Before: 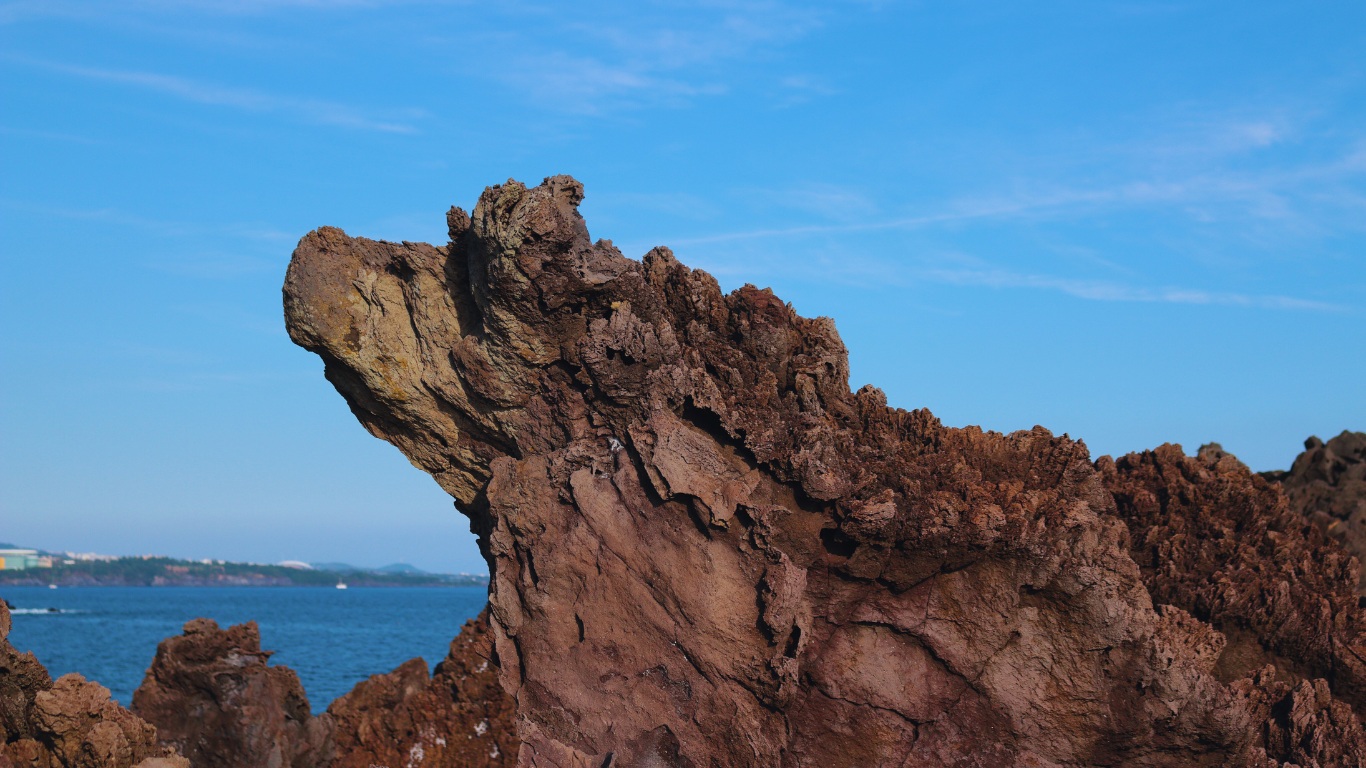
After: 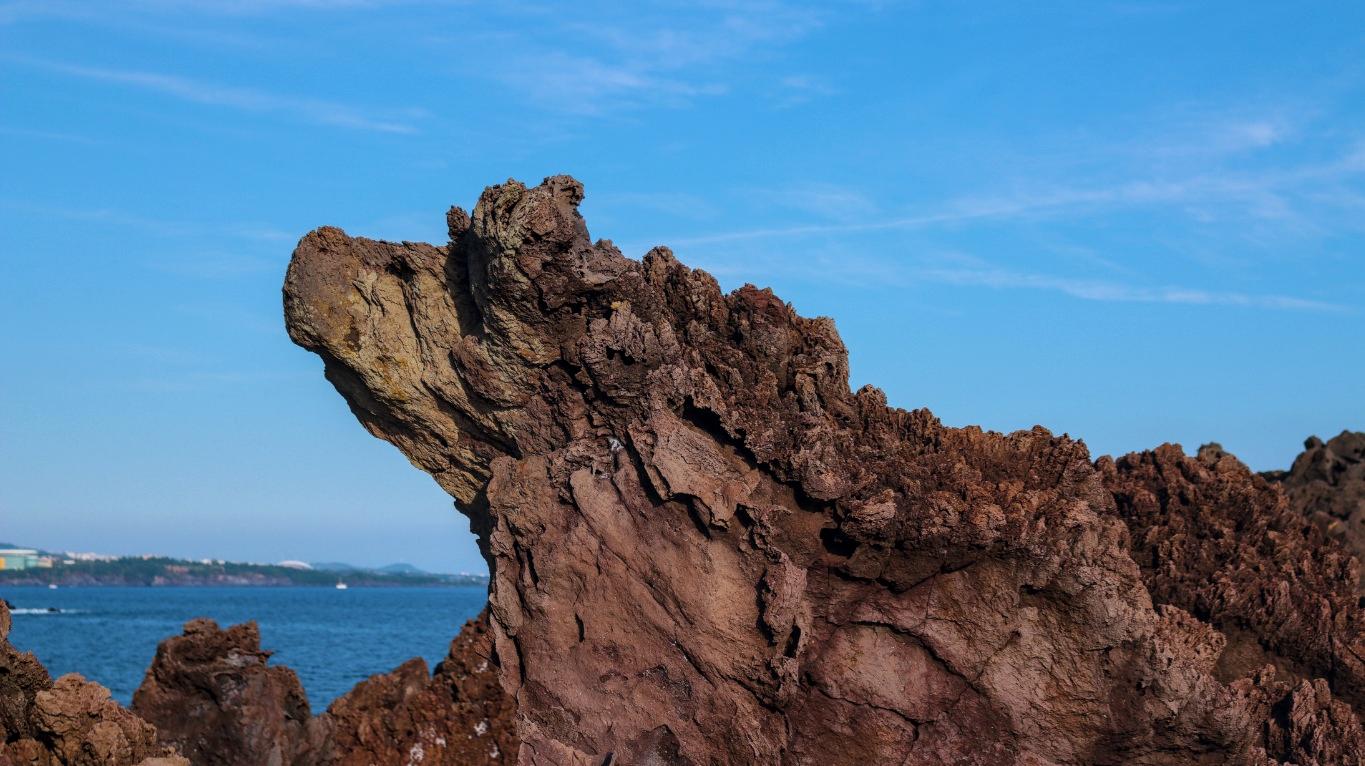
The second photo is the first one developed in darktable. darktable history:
crop: top 0.05%, bottom 0.098%
local contrast: highlights 25%, detail 130%
